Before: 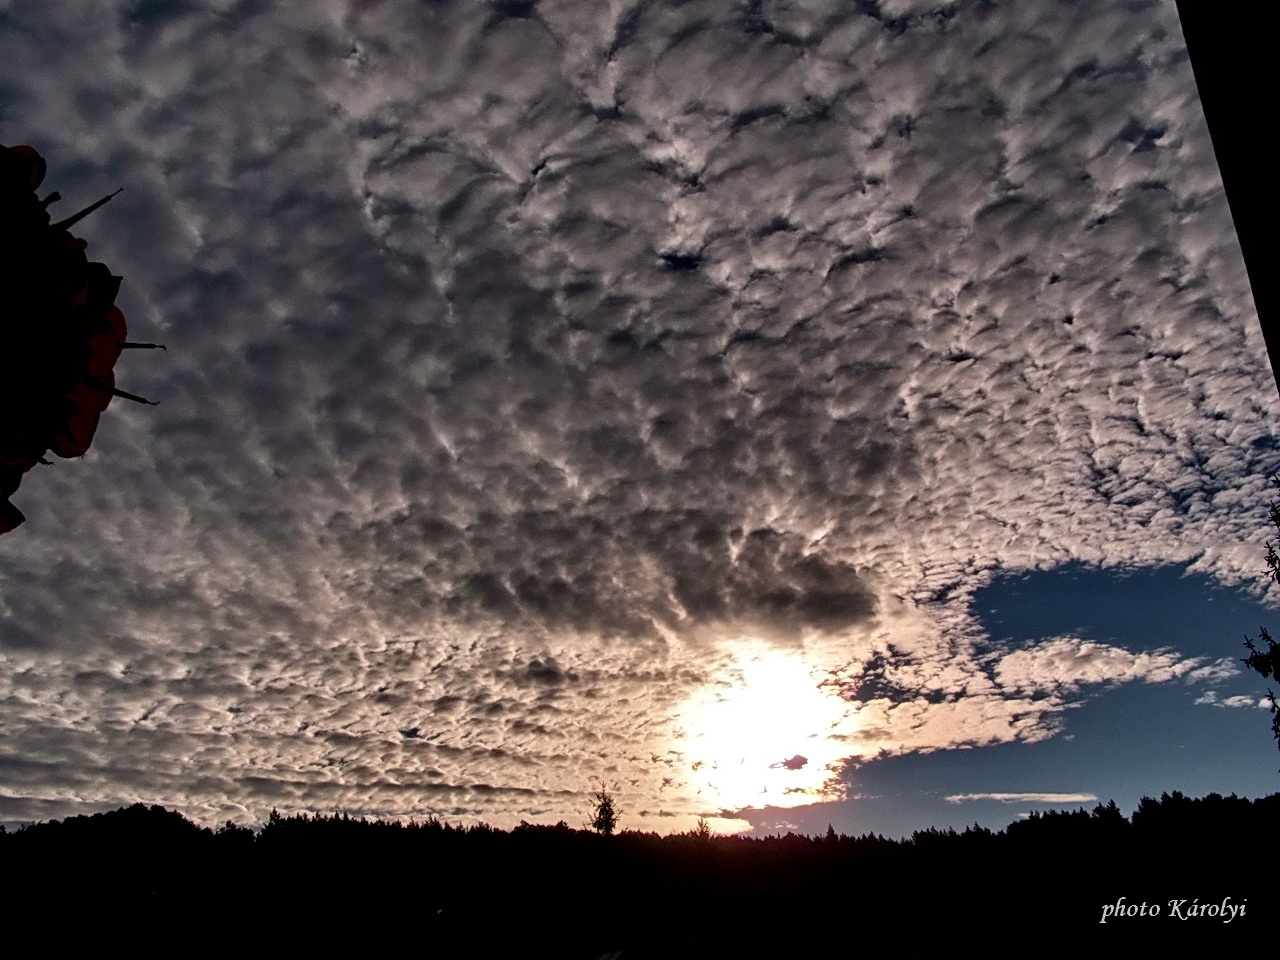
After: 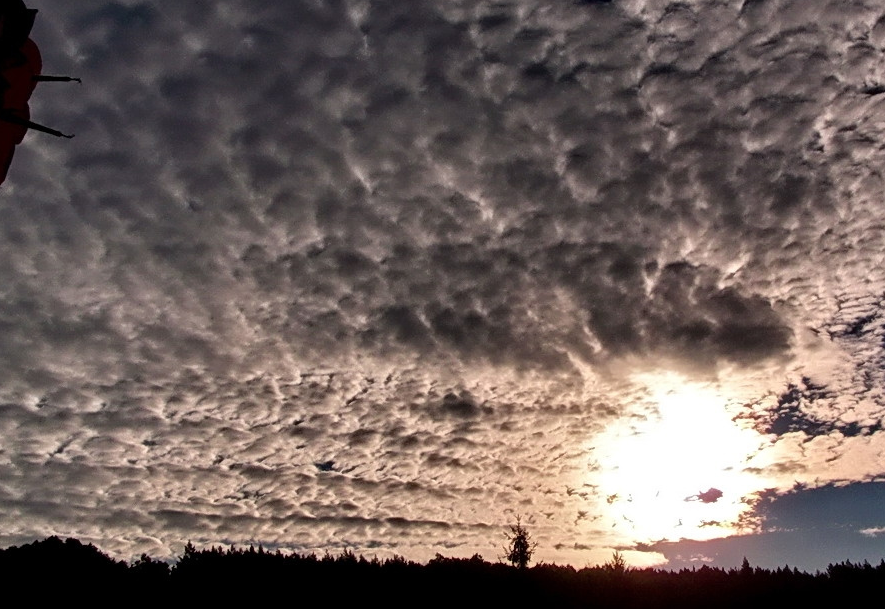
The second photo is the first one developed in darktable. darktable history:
crop: left 6.701%, top 27.863%, right 24.11%, bottom 8.684%
